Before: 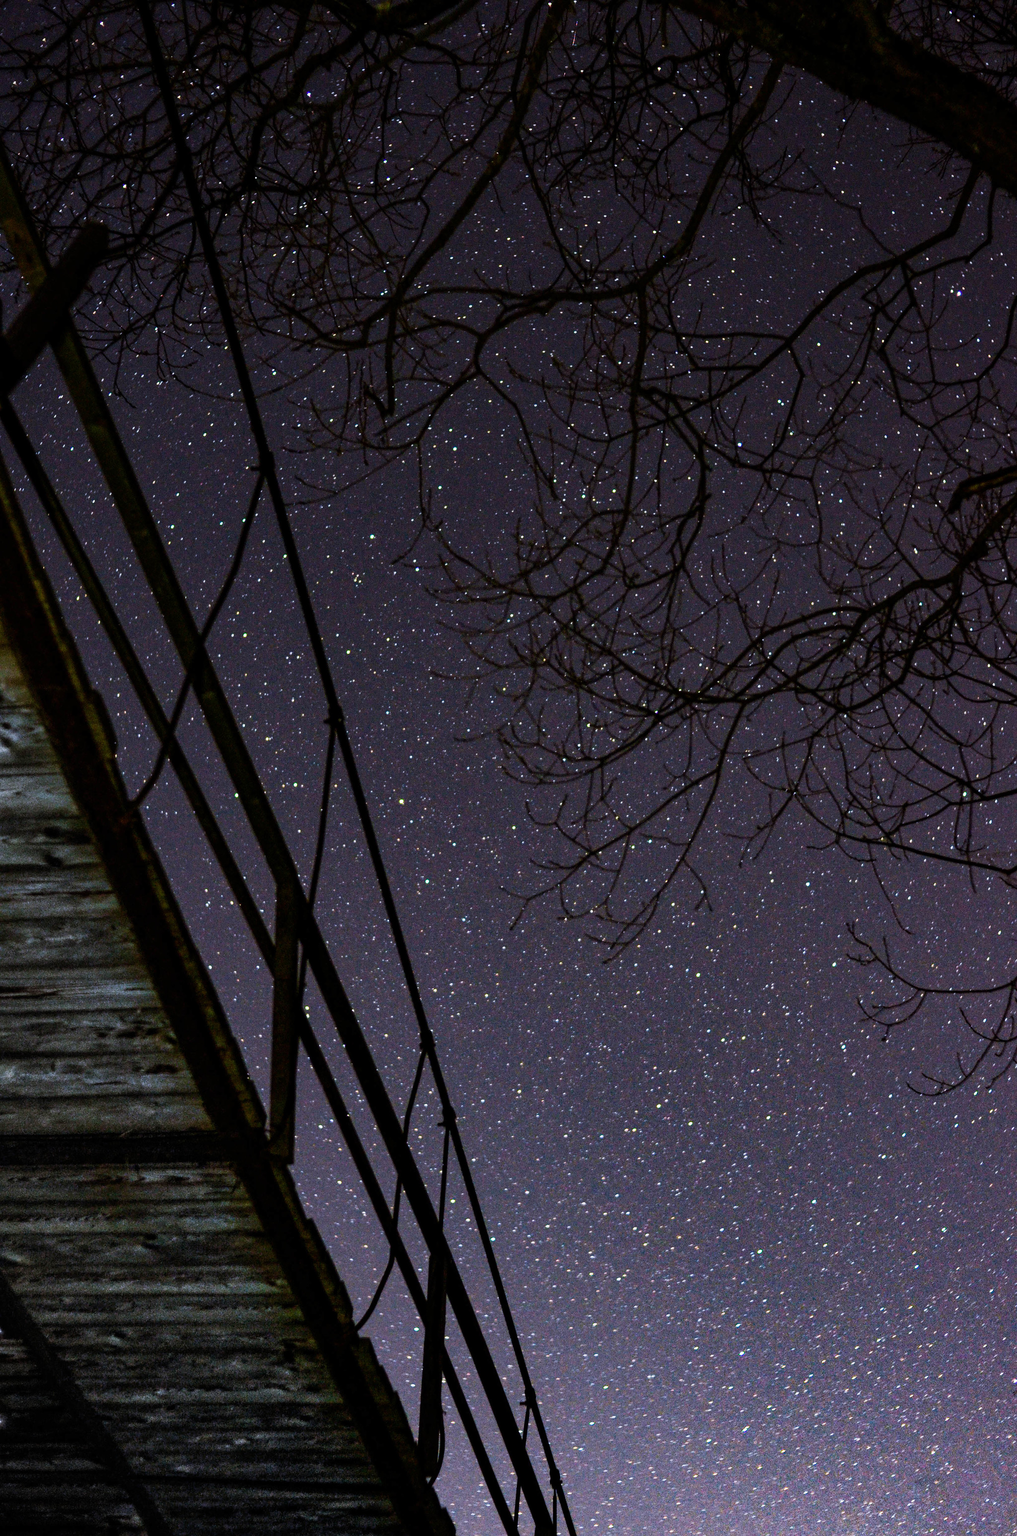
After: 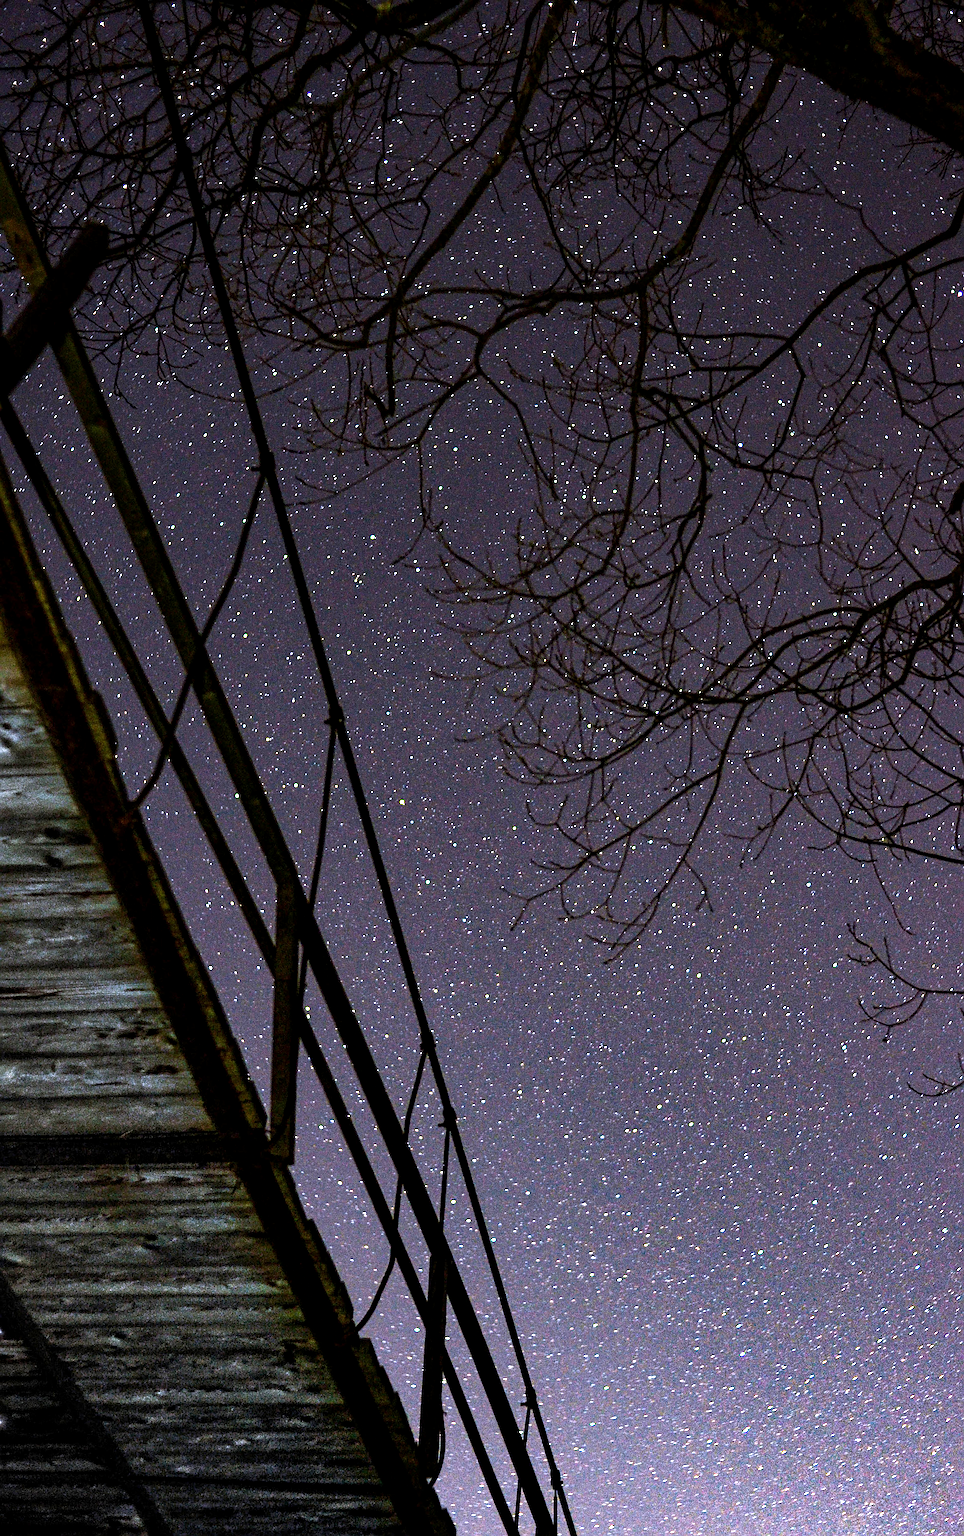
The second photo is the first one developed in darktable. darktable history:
sharpen: on, module defaults
exposure: black level correction 0.001, exposure 0.956 EV, compensate highlight preservation false
crop and rotate: left 0%, right 5.255%
